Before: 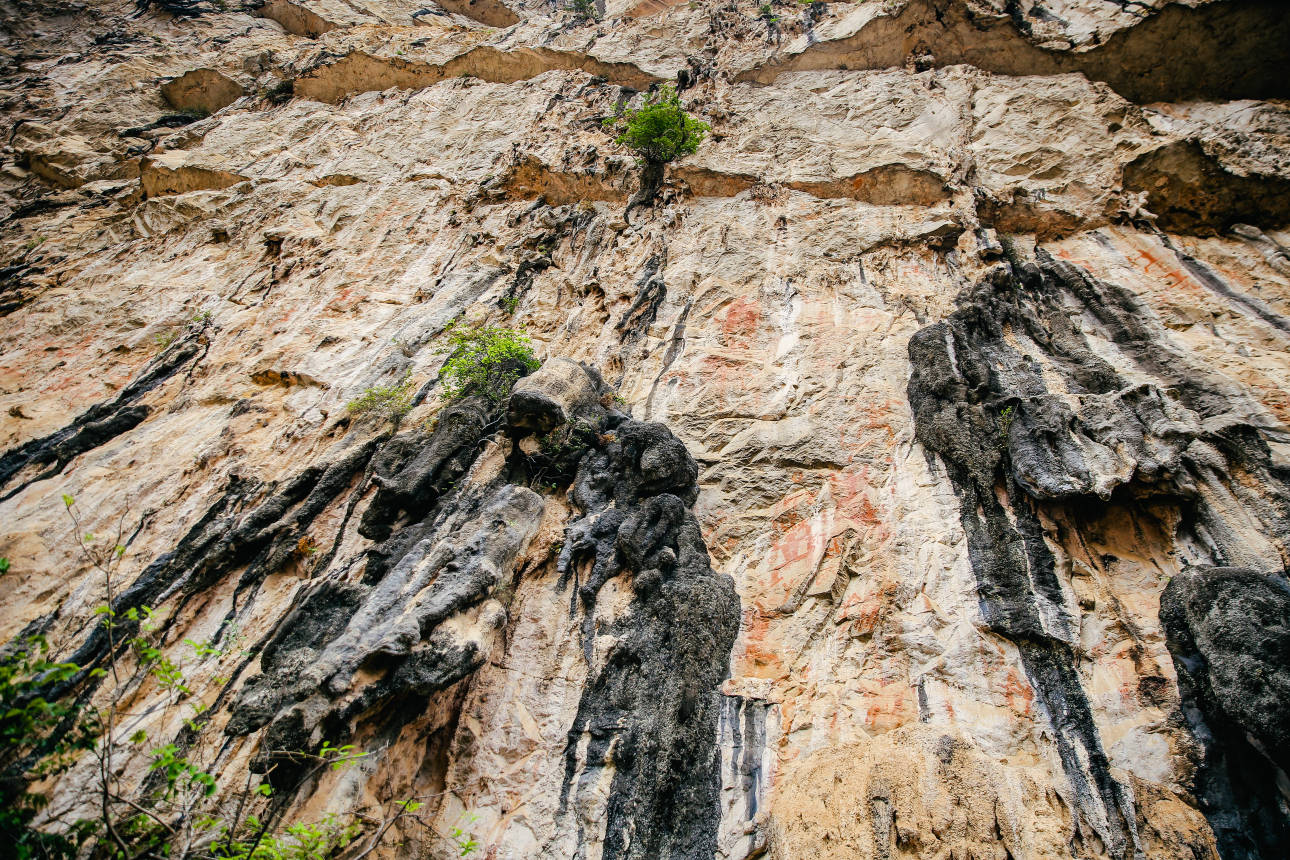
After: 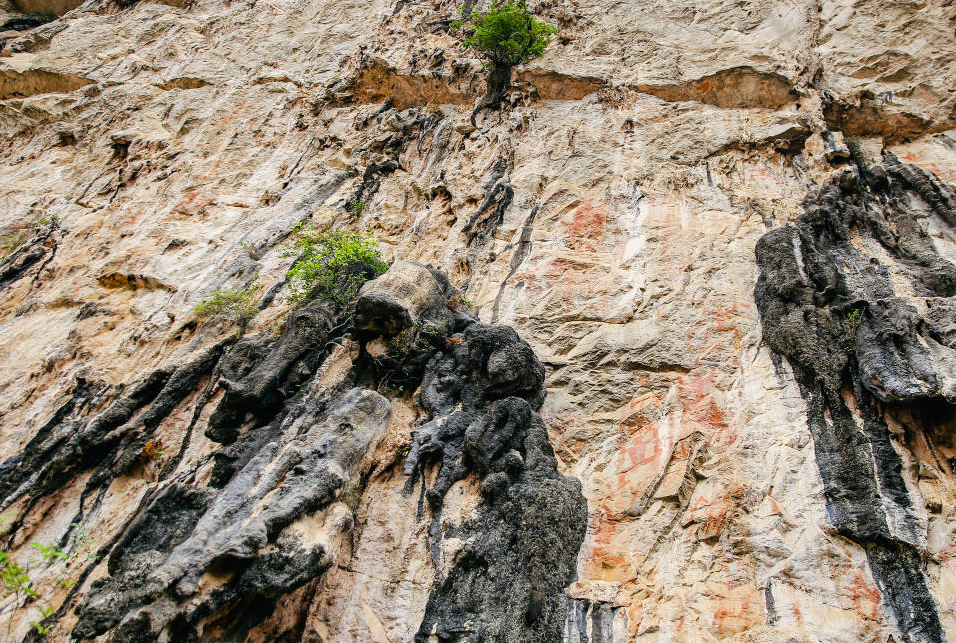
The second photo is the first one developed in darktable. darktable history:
crop and rotate: left 11.891%, top 11.385%, right 13.926%, bottom 13.823%
